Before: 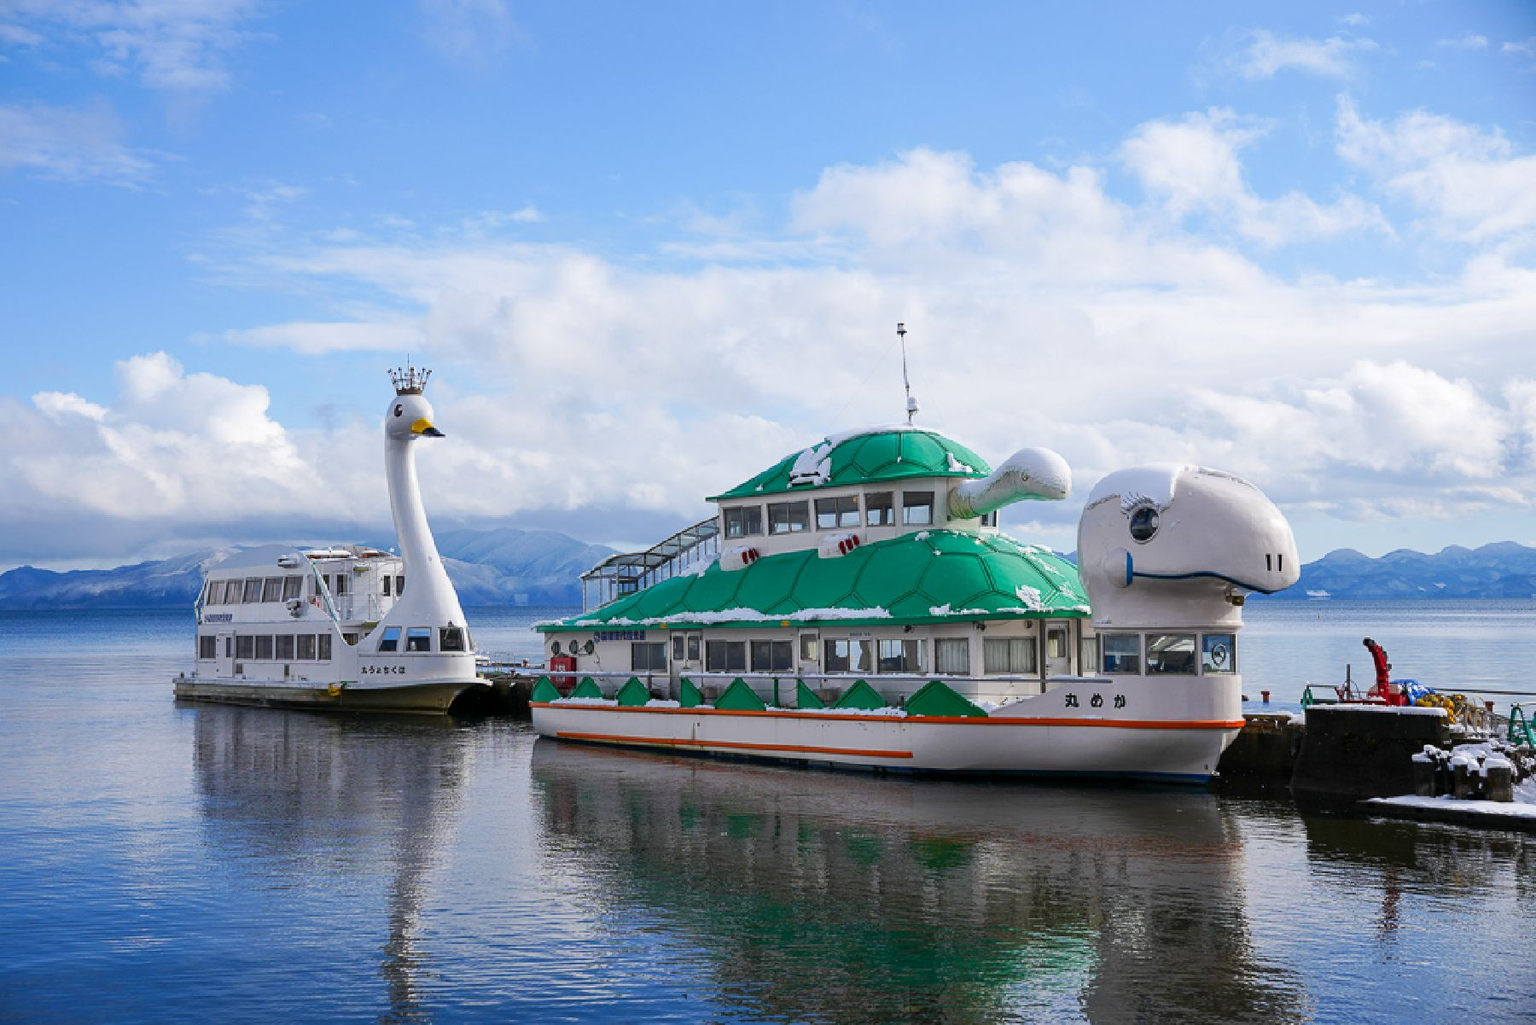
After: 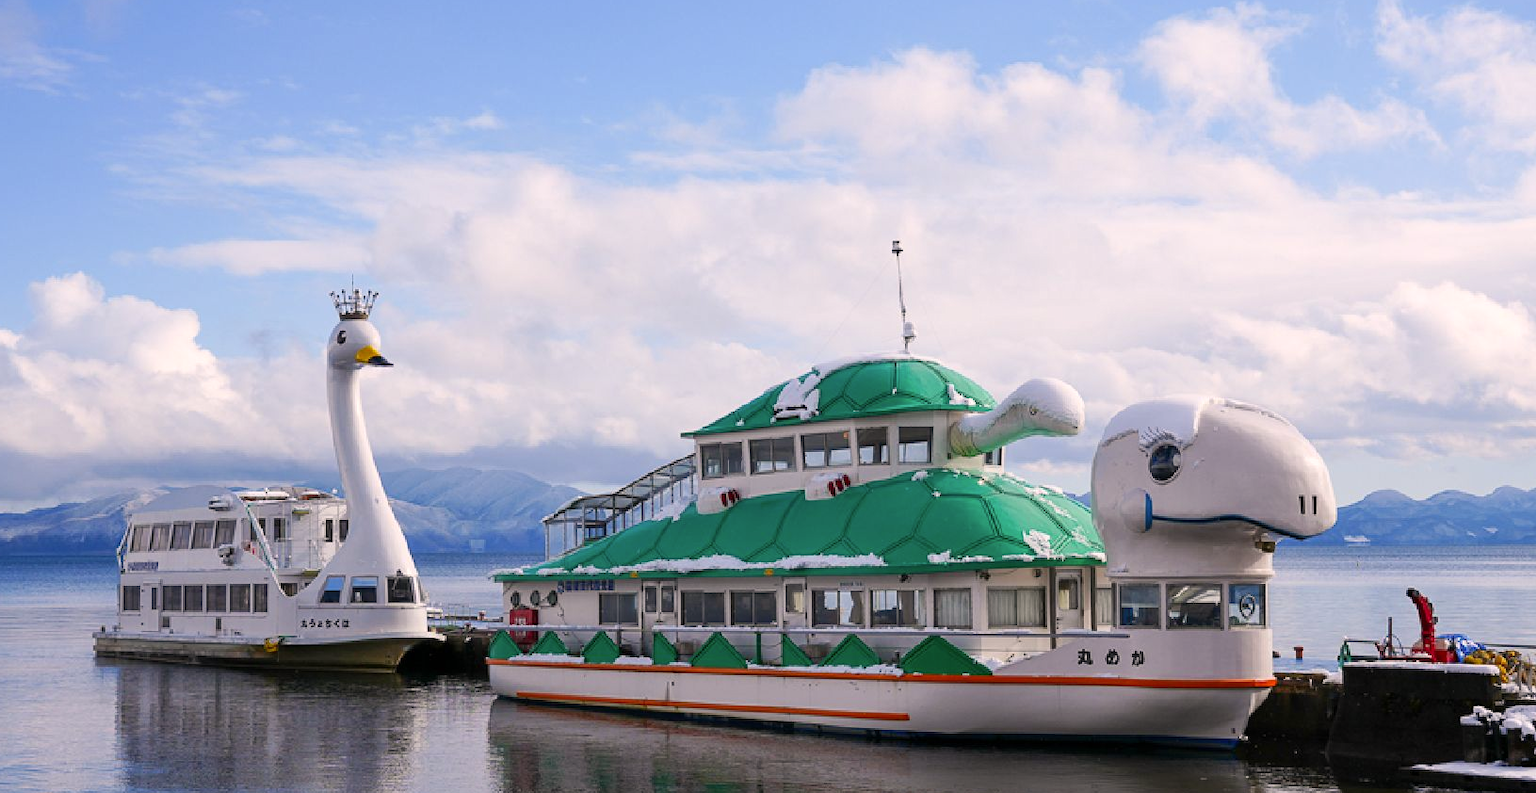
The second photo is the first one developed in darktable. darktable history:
crop: left 5.786%, top 10.285%, right 3.586%, bottom 19.45%
color correction: highlights a* 5.79, highlights b* 4.76
